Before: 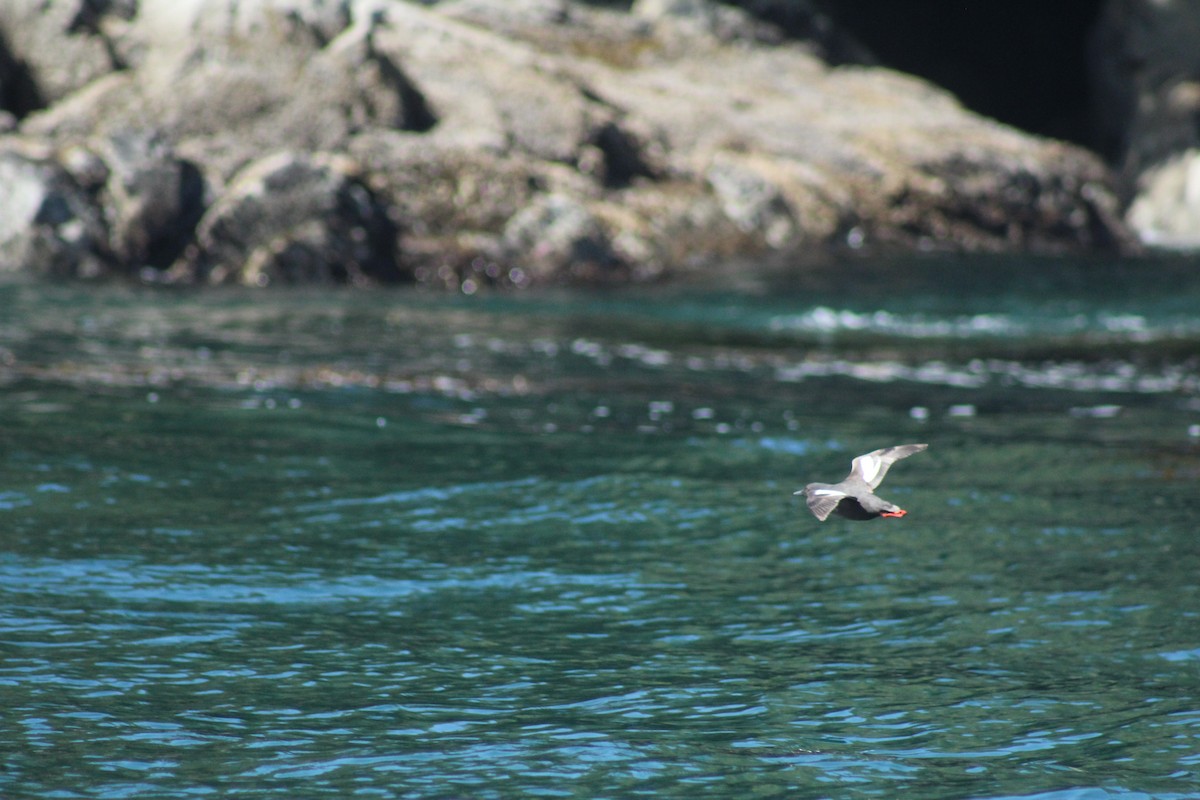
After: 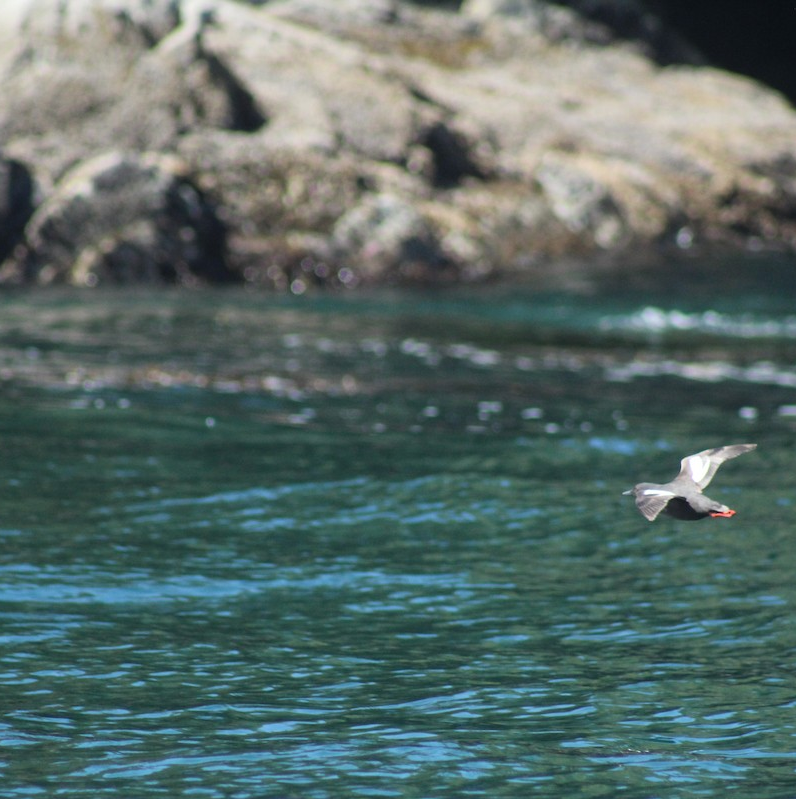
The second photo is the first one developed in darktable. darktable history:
crop and rotate: left 14.328%, right 19.306%
